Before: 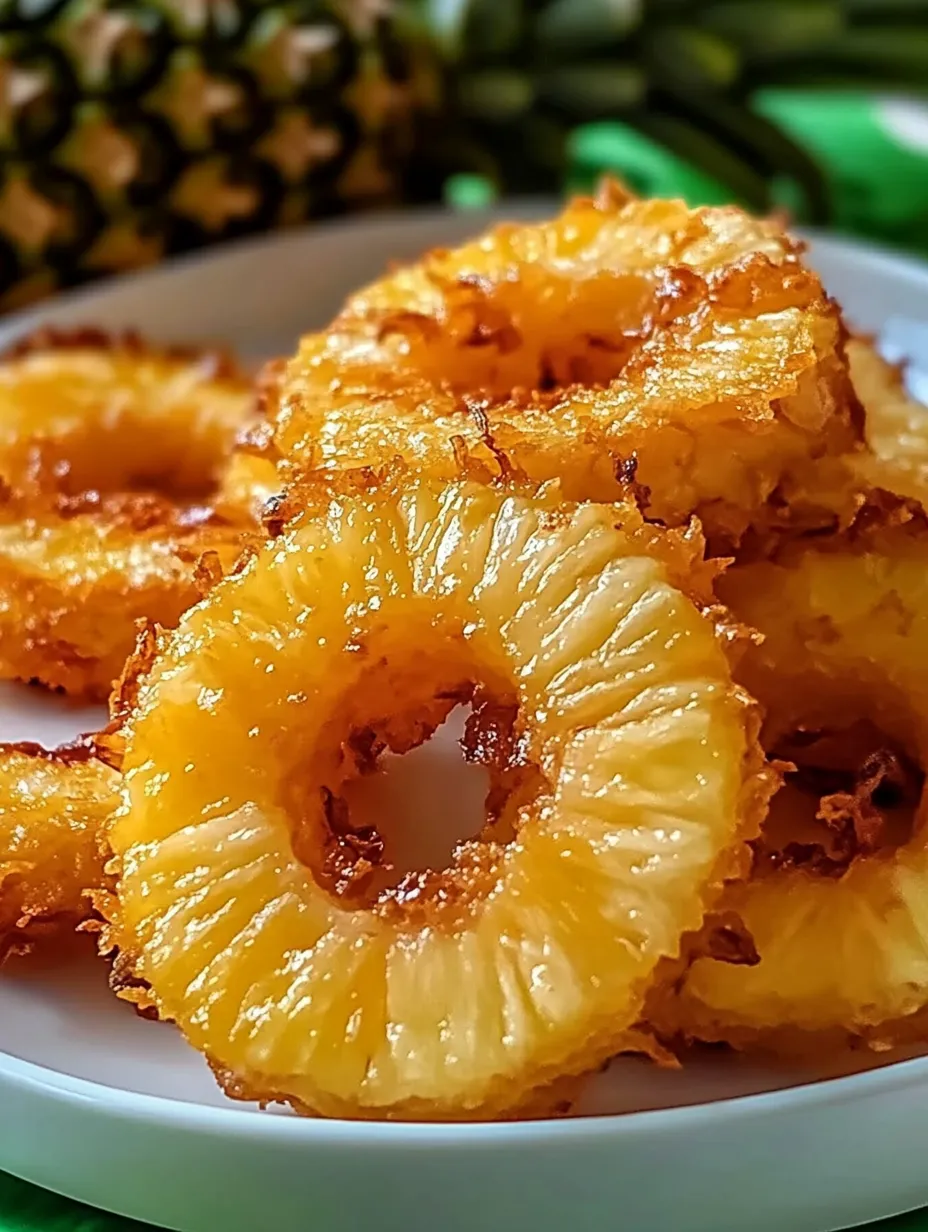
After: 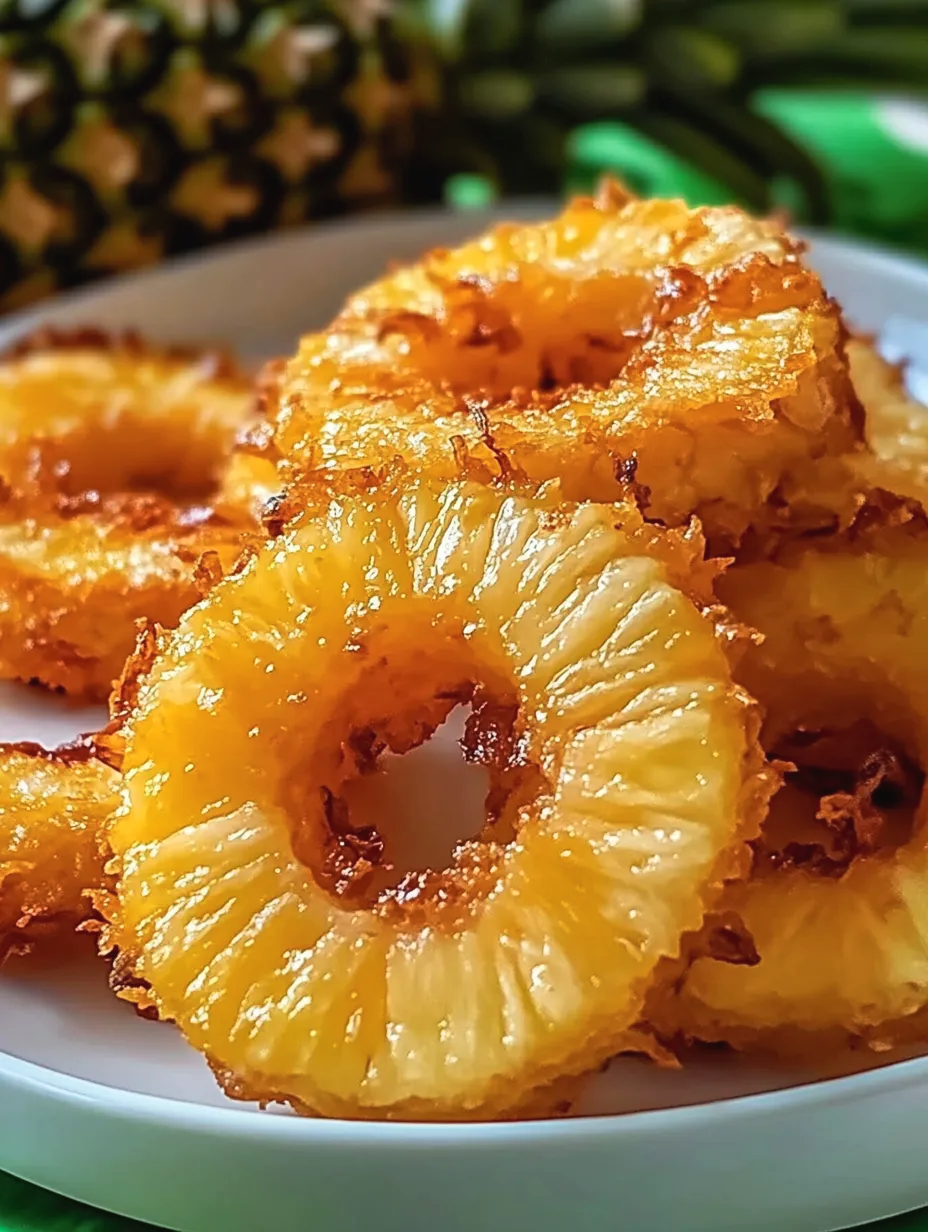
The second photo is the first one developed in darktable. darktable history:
tone curve: curves: ch0 [(0, 0.024) (0.119, 0.146) (0.474, 0.485) (0.718, 0.739) (0.817, 0.839) (1, 0.998)]; ch1 [(0, 0) (0.377, 0.416) (0.439, 0.451) (0.477, 0.477) (0.501, 0.503) (0.538, 0.544) (0.58, 0.602) (0.664, 0.676) (0.783, 0.804) (1, 1)]; ch2 [(0, 0) (0.38, 0.405) (0.463, 0.456) (0.498, 0.497) (0.524, 0.535) (0.578, 0.576) (0.648, 0.665) (1, 1)], preserve colors none
